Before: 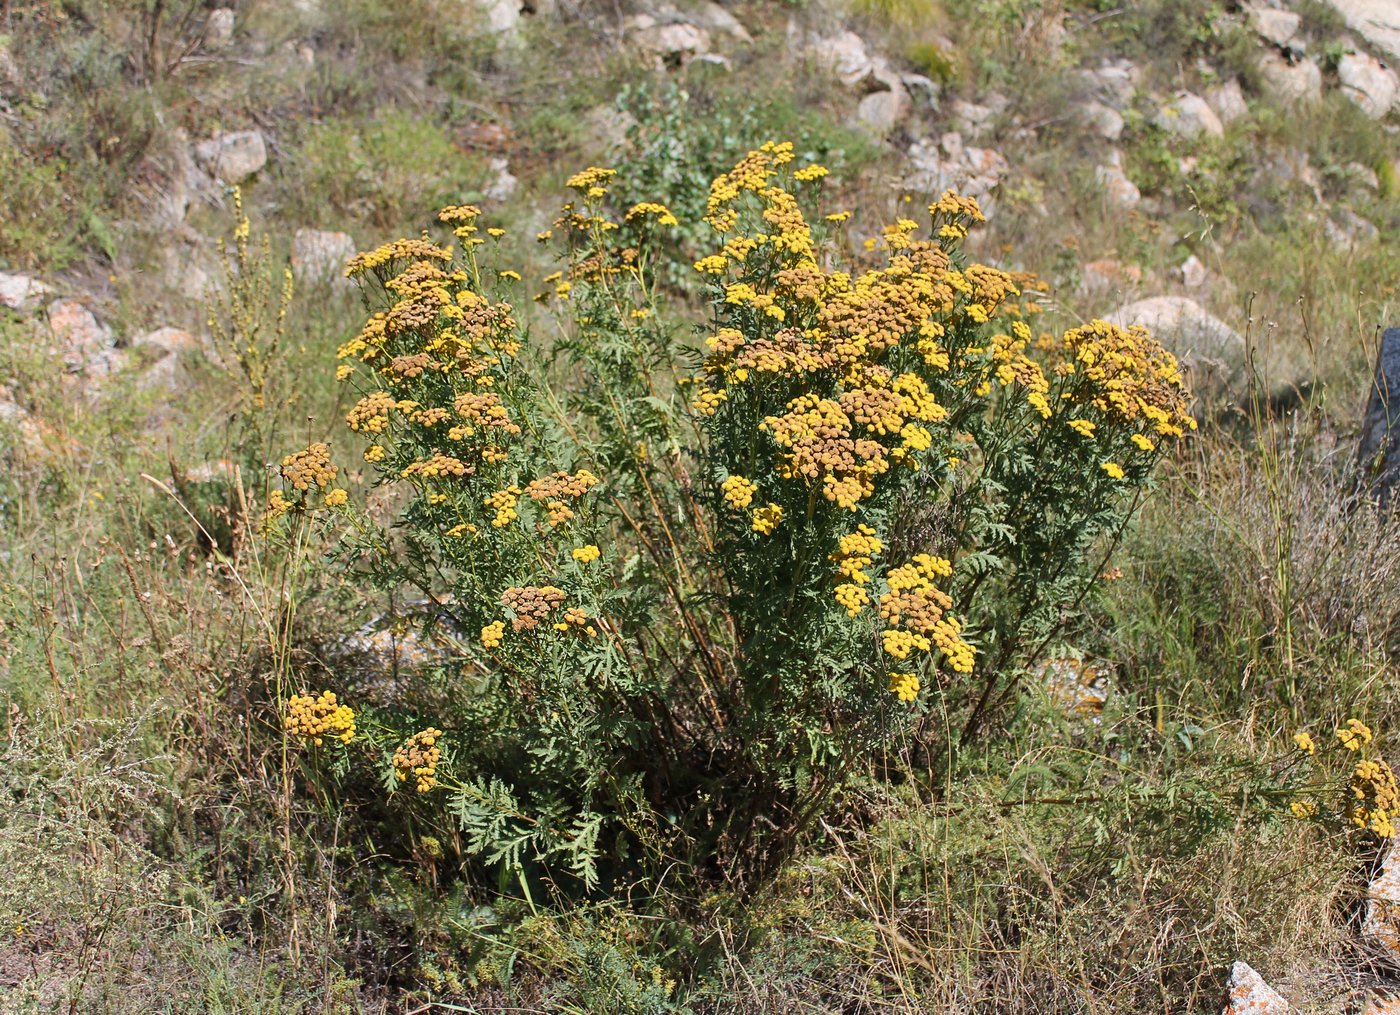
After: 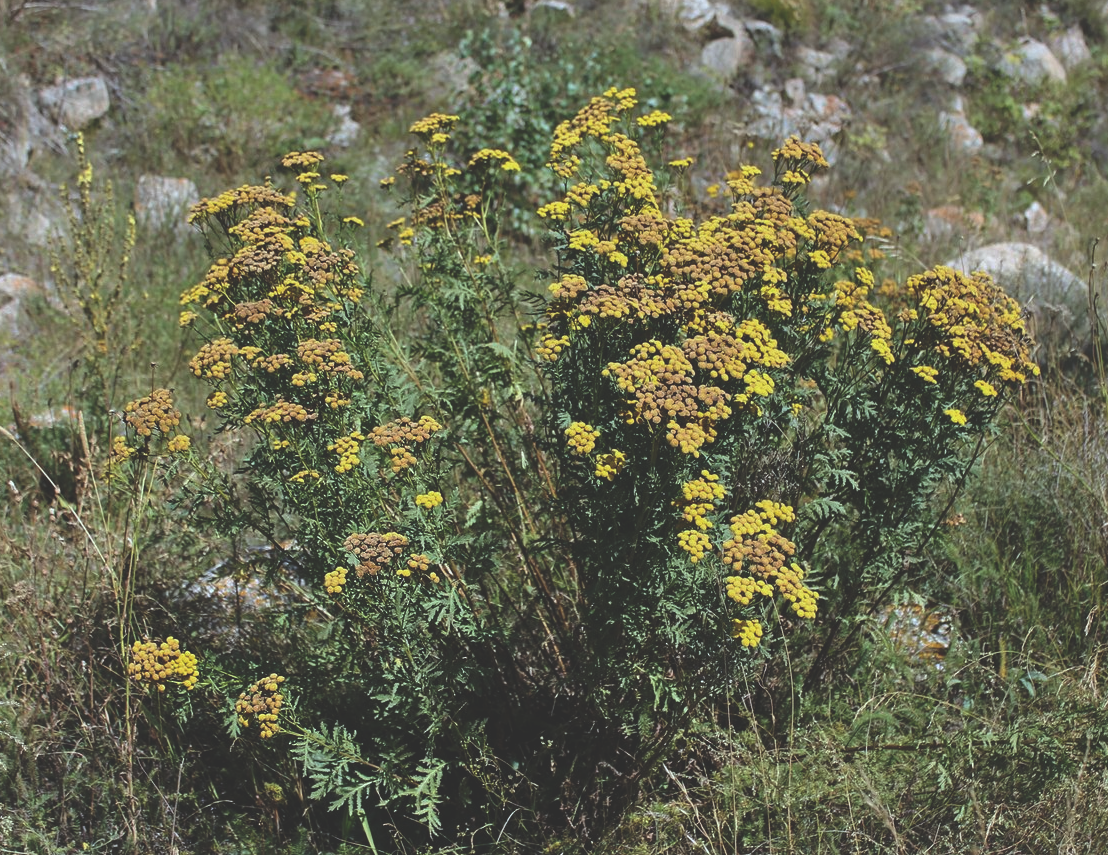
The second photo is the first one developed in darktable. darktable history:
white balance: red 0.925, blue 1.046
contrast brightness saturation: saturation -0.1
crop: left 11.225%, top 5.381%, right 9.565%, bottom 10.314%
exposure: black level correction 0.005, exposure 0.001 EV, compensate highlight preservation false
rgb curve: curves: ch0 [(0, 0.186) (0.314, 0.284) (0.775, 0.708) (1, 1)], compensate middle gray true, preserve colors none
